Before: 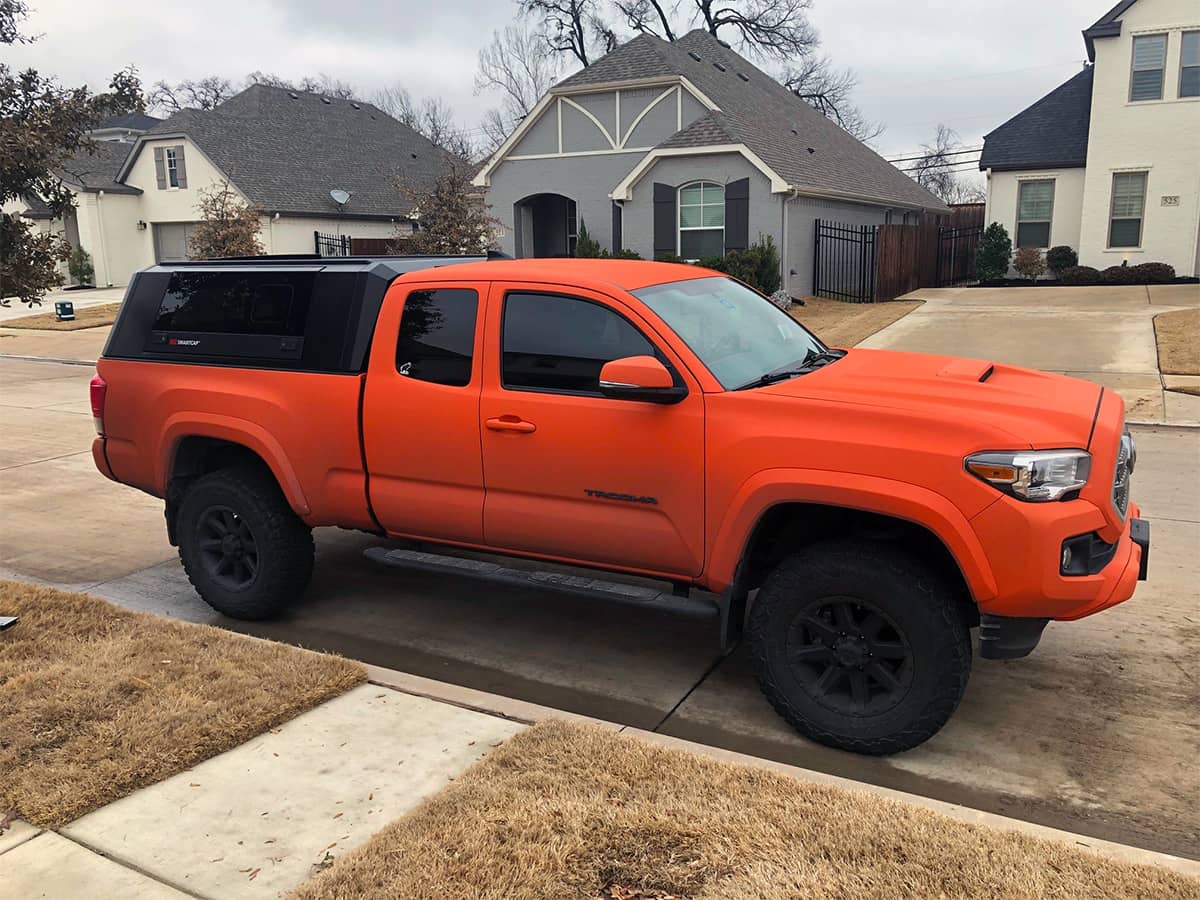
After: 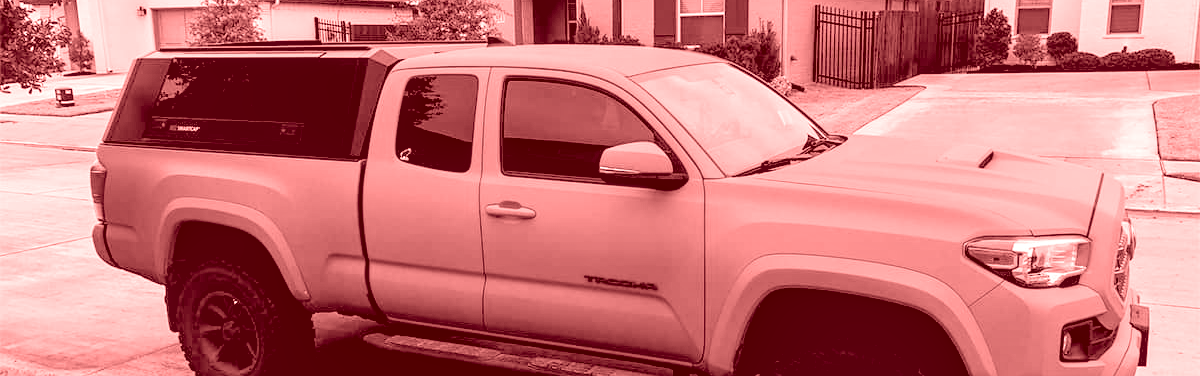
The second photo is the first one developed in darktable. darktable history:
sharpen: radius 2.883, amount 0.868, threshold 47.523
local contrast: on, module defaults
exposure: black level correction 0.01, exposure 0.014 EV, compensate highlight preservation false
crop and rotate: top 23.84%, bottom 34.294%
colorize: saturation 60%, source mix 100%
contrast brightness saturation: contrast 0.14, brightness 0.21
color balance rgb: perceptual saturation grading › global saturation 35%, perceptual saturation grading › highlights -25%, perceptual saturation grading › shadows 25%, global vibrance 10%
